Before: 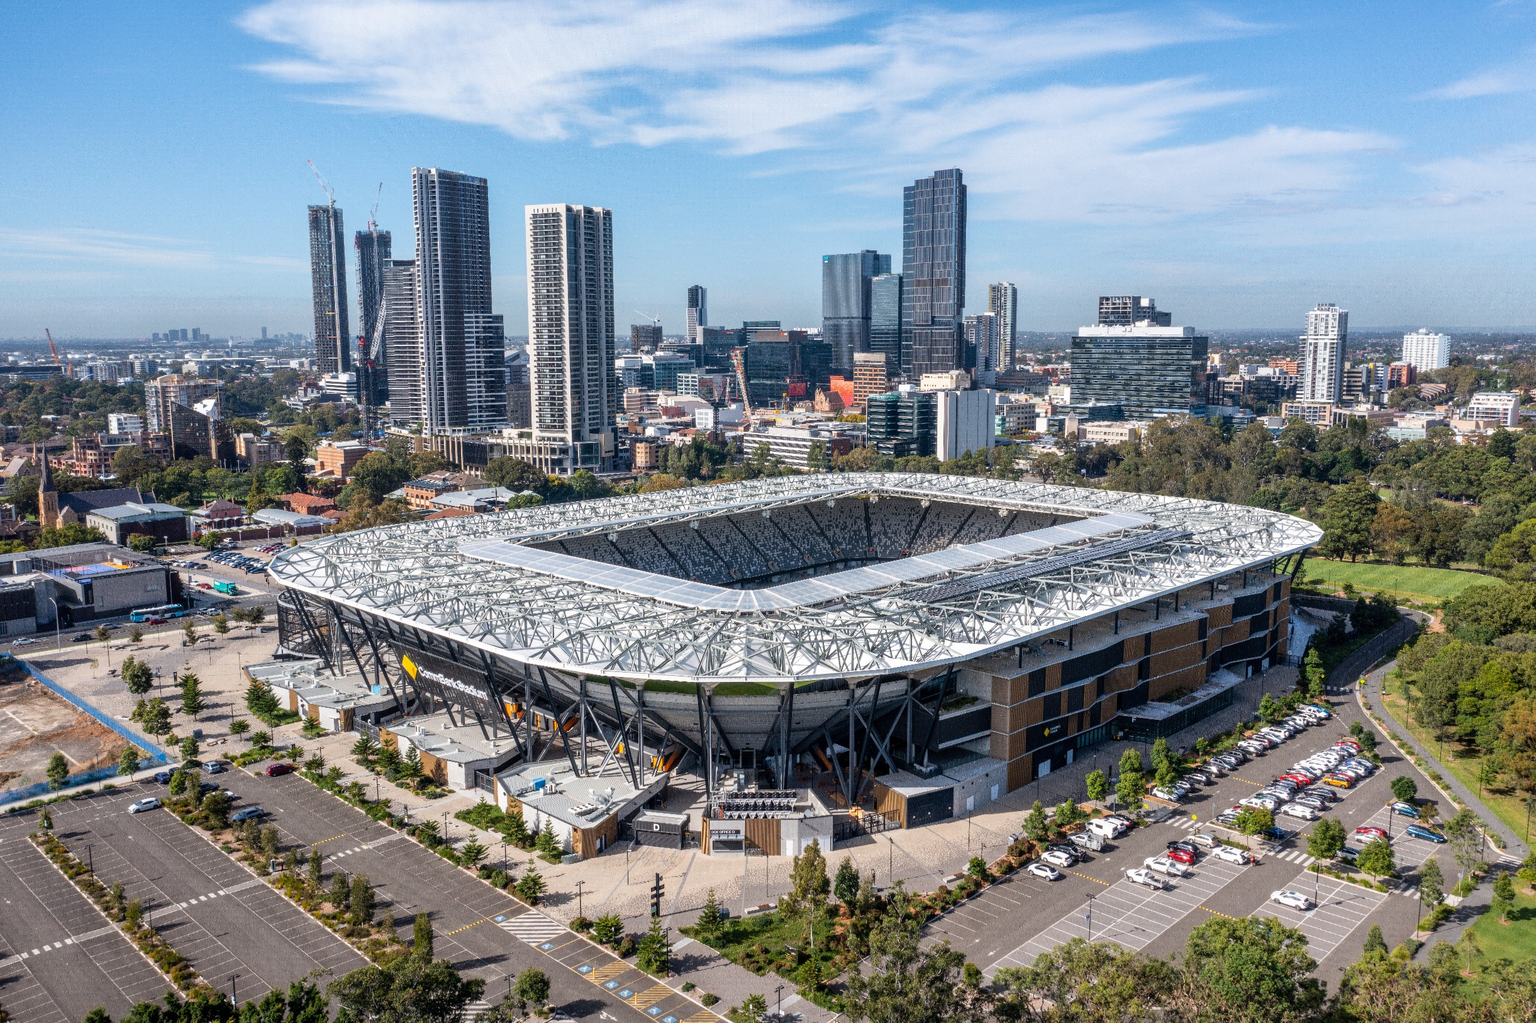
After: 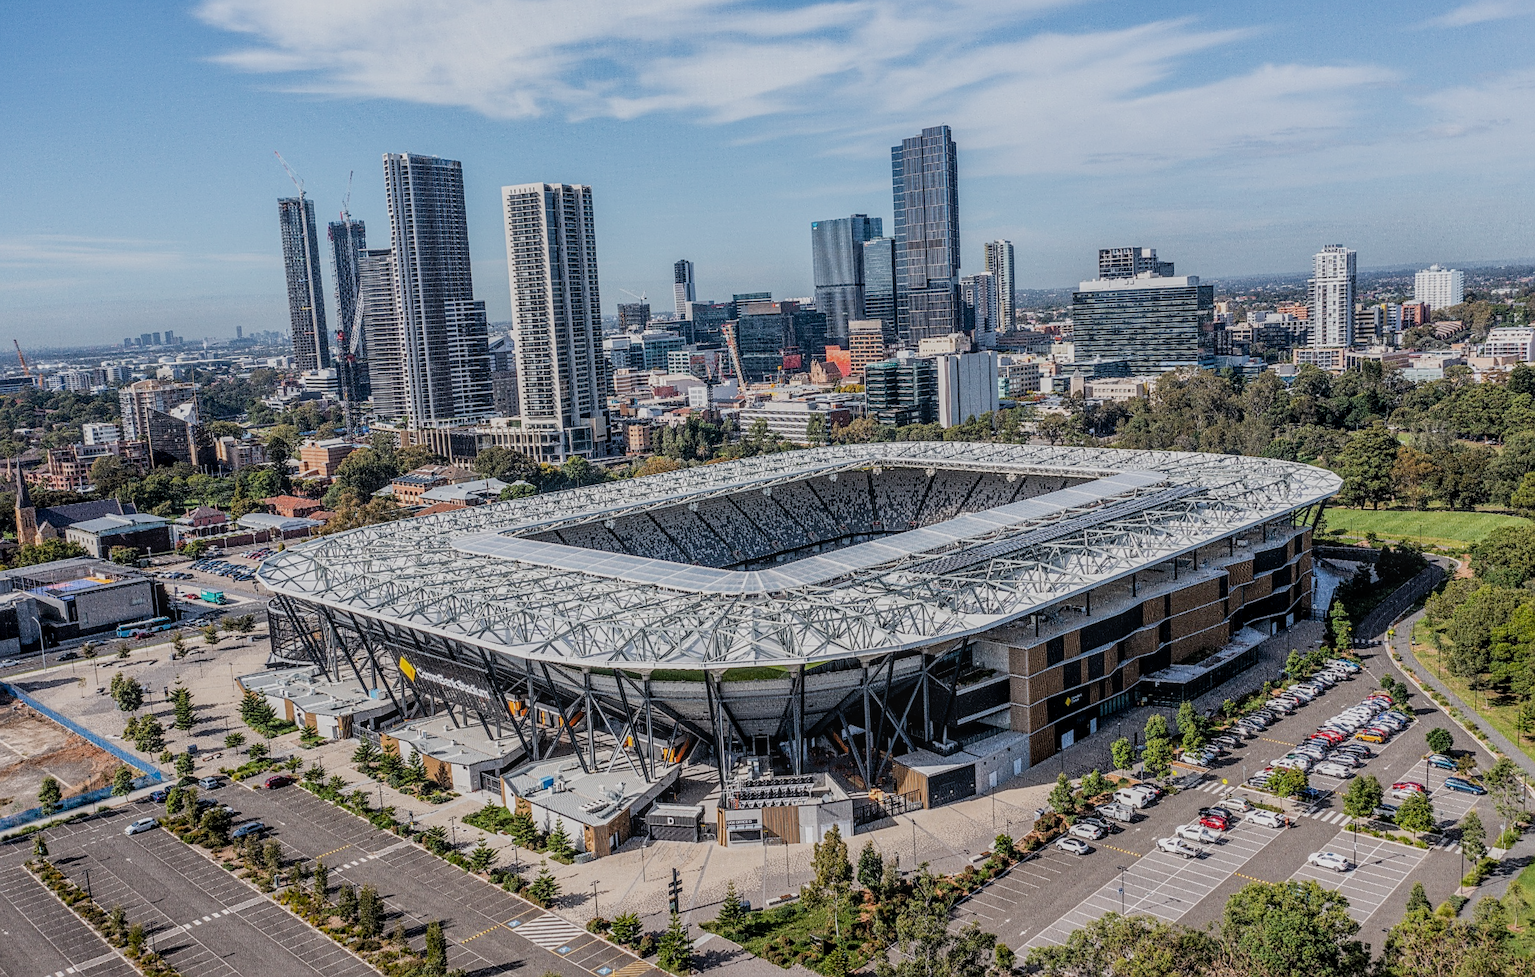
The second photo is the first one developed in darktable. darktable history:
local contrast: highlights 0%, shadows 0%, detail 133%
filmic rgb: black relative exposure -7.65 EV, white relative exposure 4.56 EV, hardness 3.61
rotate and perspective: rotation -3°, crop left 0.031, crop right 0.968, crop top 0.07, crop bottom 0.93
sharpen: on, module defaults
